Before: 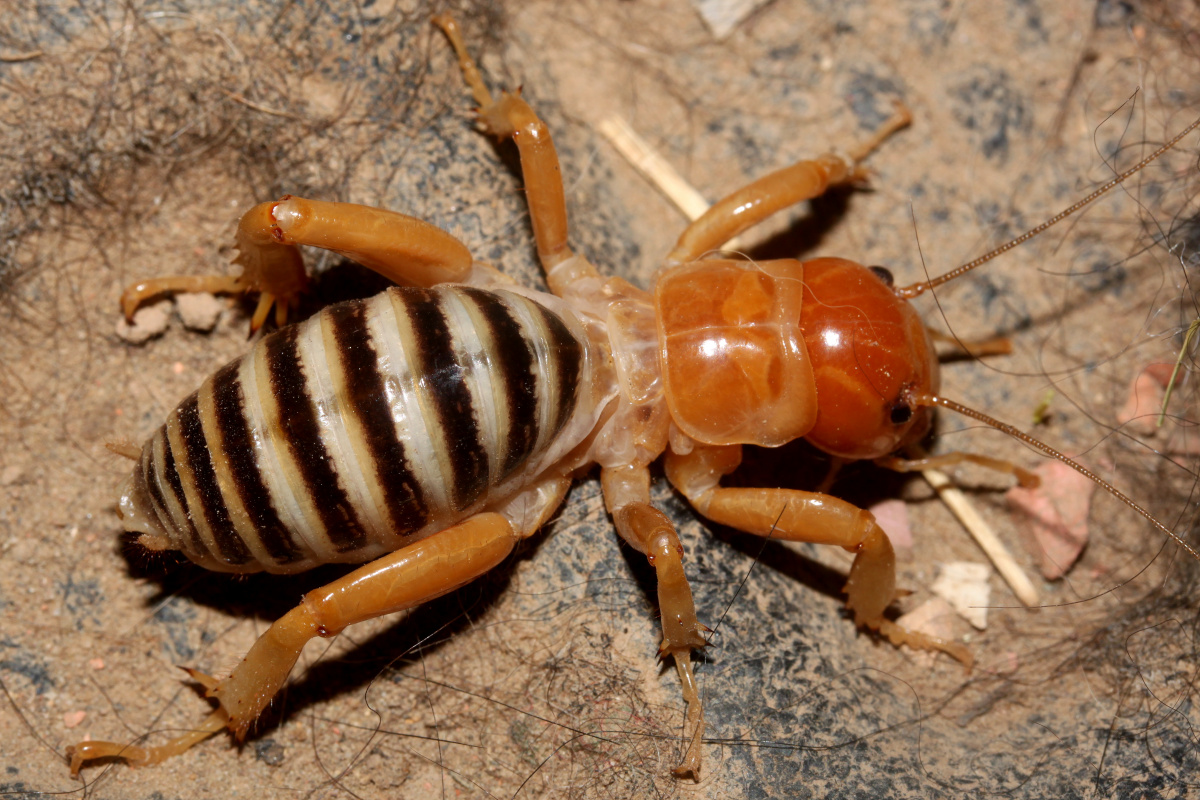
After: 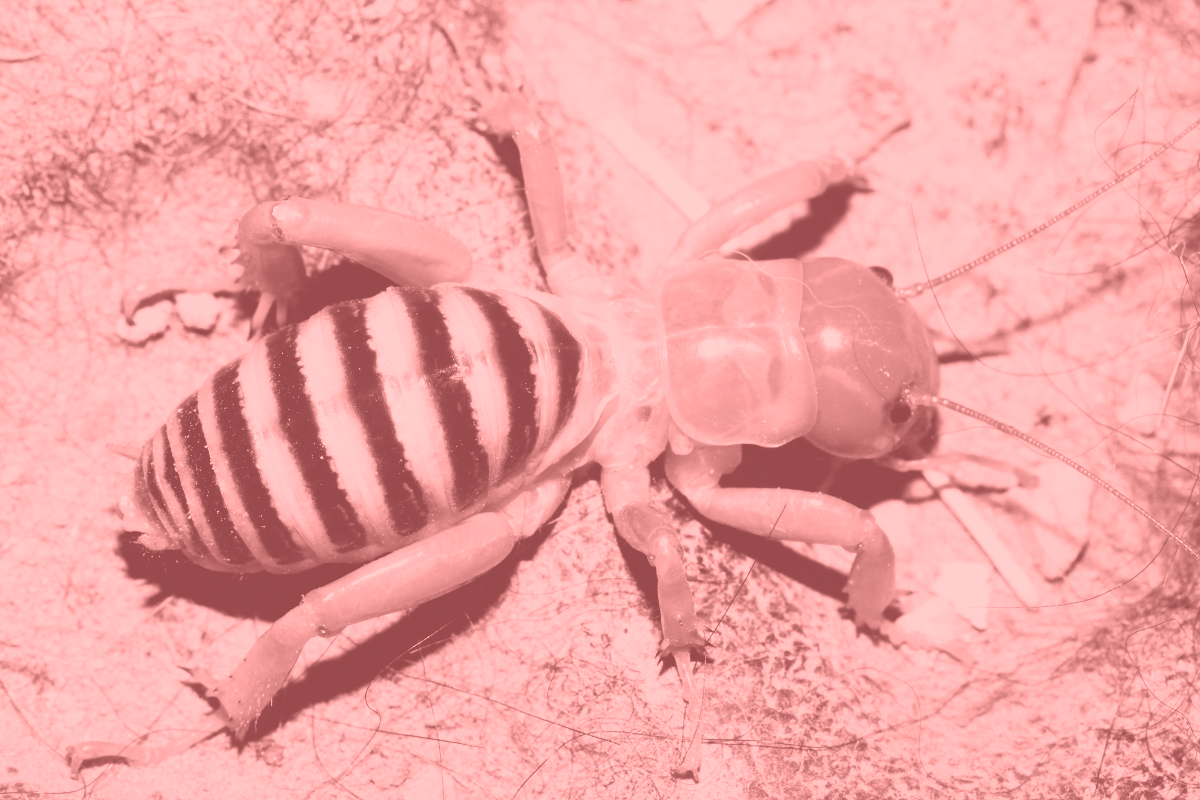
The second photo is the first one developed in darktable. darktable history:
contrast brightness saturation: saturation 0.5
base curve: curves: ch0 [(0, 0) (0.007, 0.004) (0.027, 0.03) (0.046, 0.07) (0.207, 0.54) (0.442, 0.872) (0.673, 0.972) (1, 1)], preserve colors none
colorize: saturation 51%, source mix 50.67%, lightness 50.67%
exposure: exposure -0.01 EV, compensate highlight preservation false
